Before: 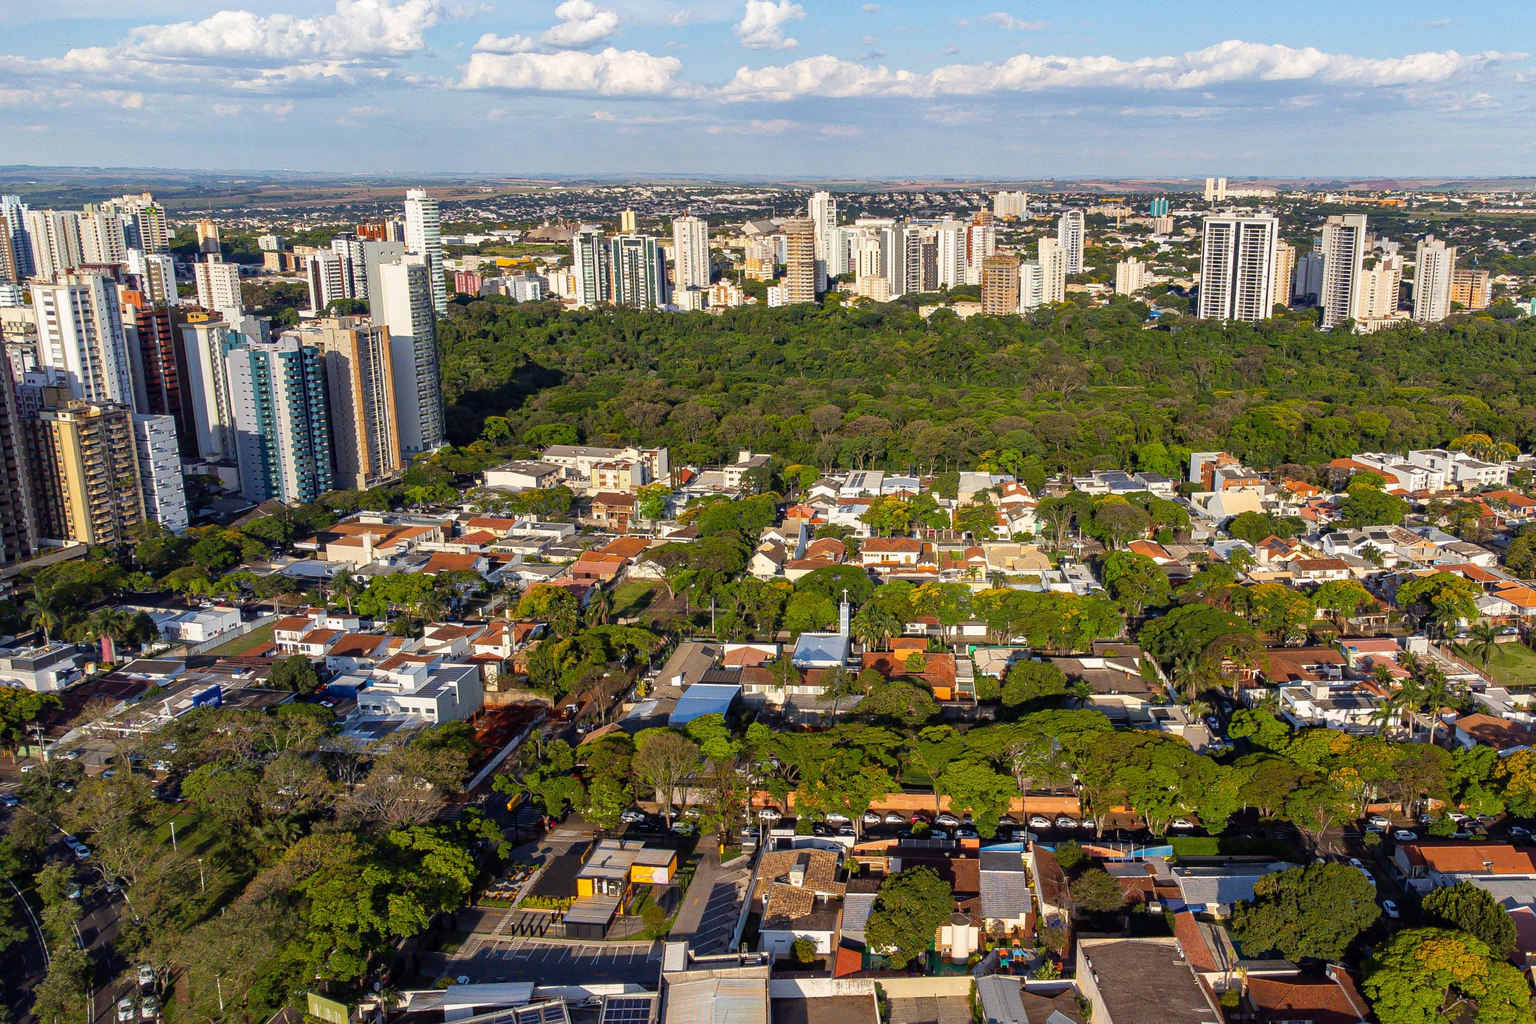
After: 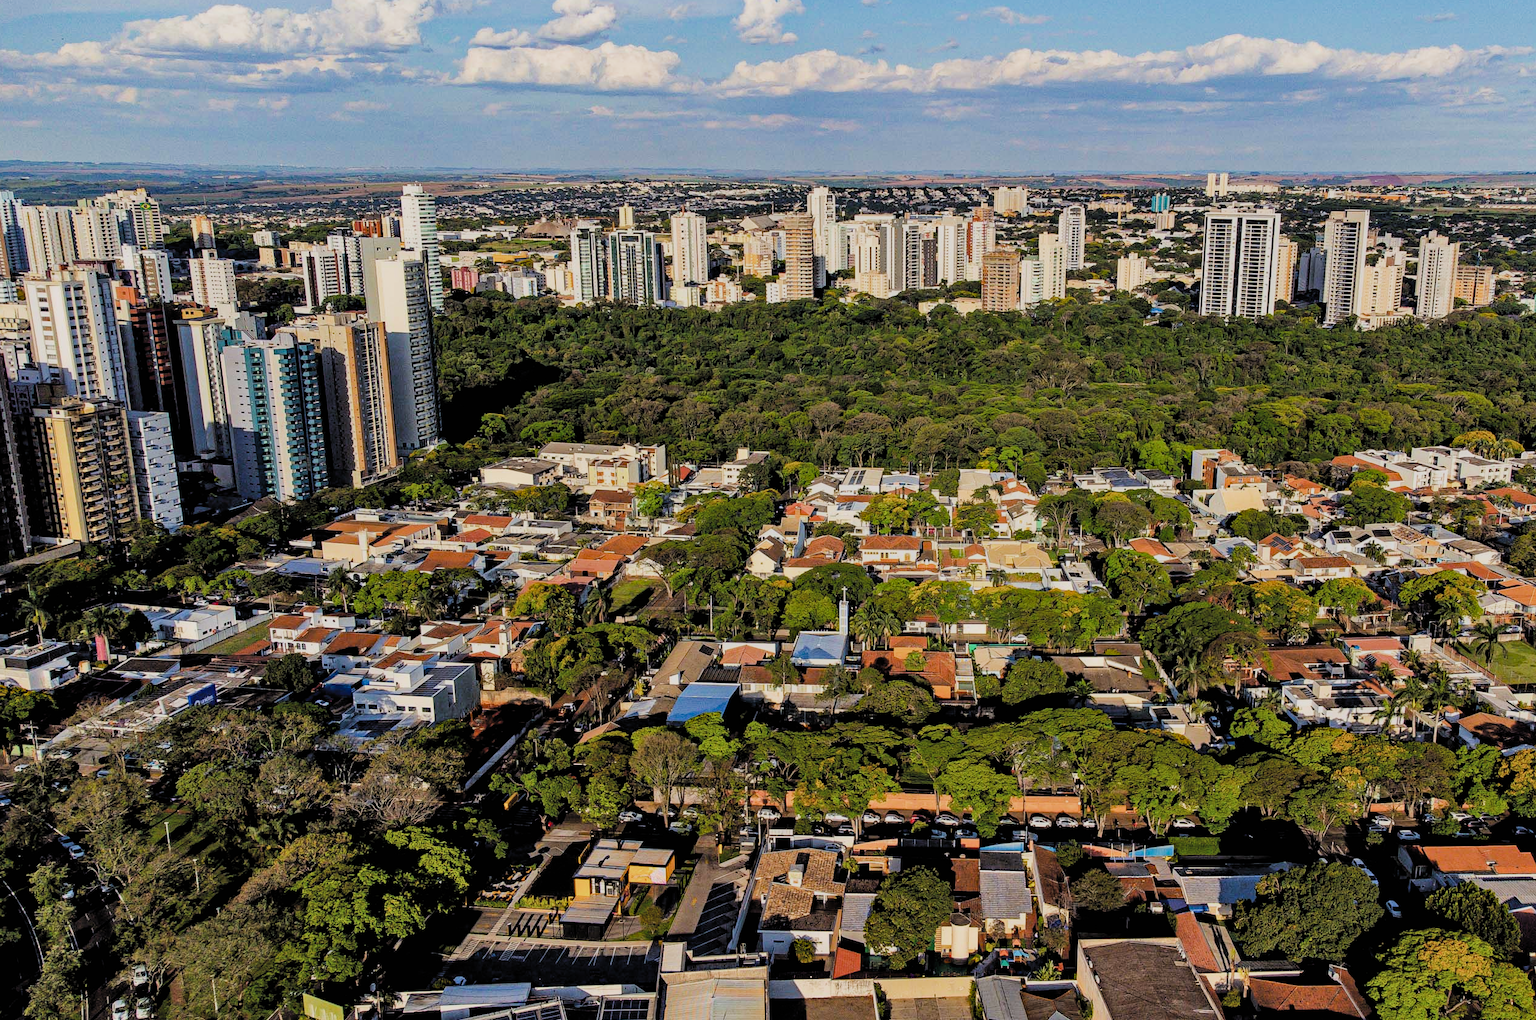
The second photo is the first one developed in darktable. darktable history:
crop: left 0.465%, top 0.621%, right 0.18%, bottom 0.38%
haze removal: strength 0.487, distance 0.436, compatibility mode true, adaptive false
filmic rgb: black relative exposure -4.23 EV, white relative exposure 5.11 EV, hardness 2.09, contrast 1.176, color science v4 (2020)
shadows and highlights: shadows 36.33, highlights -27.94, shadows color adjustment 97.98%, highlights color adjustment 58.86%, soften with gaussian
